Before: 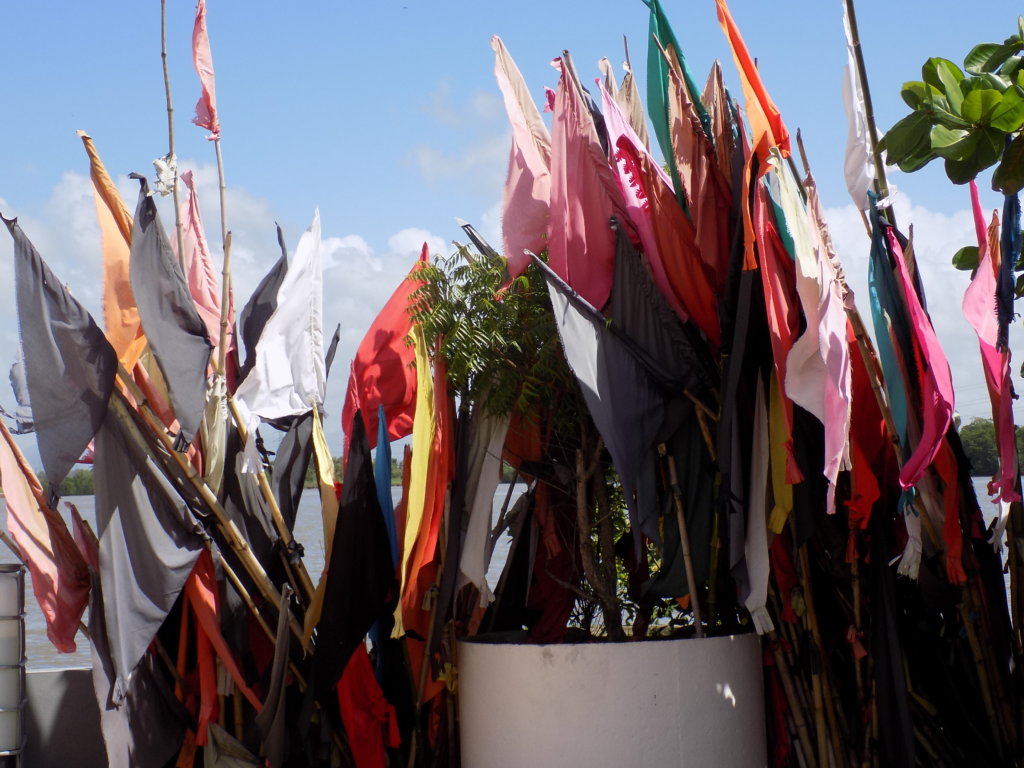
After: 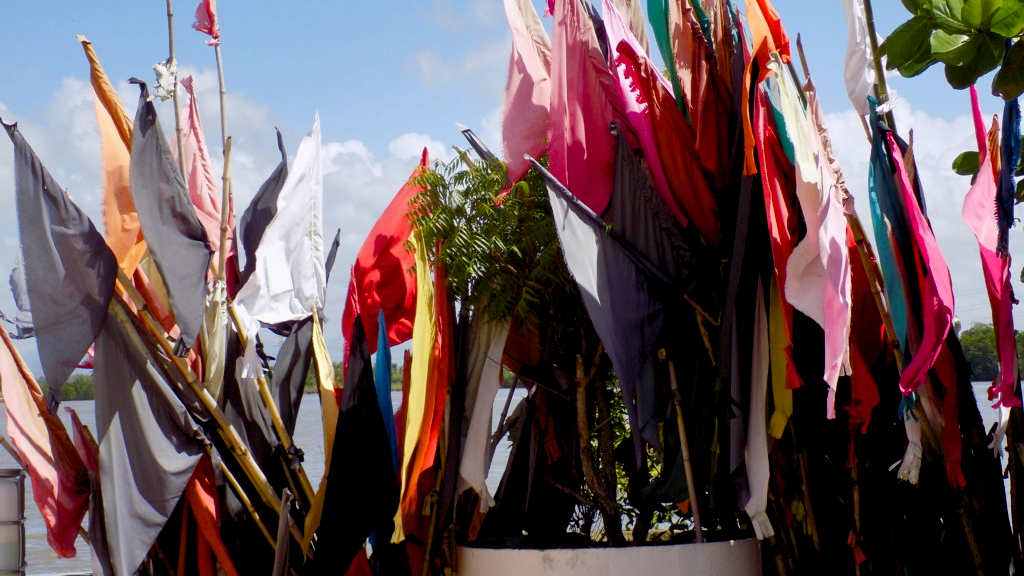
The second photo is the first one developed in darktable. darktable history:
crop and rotate: top 12.404%, bottom 12.538%
shadows and highlights: shadows 34.23, highlights -34.77, soften with gaussian
color balance rgb: global offset › luminance -0.41%, perceptual saturation grading › global saturation 20%, perceptual saturation grading › highlights -25.714%, perceptual saturation grading › shadows 50.056%
base curve: preserve colors none
